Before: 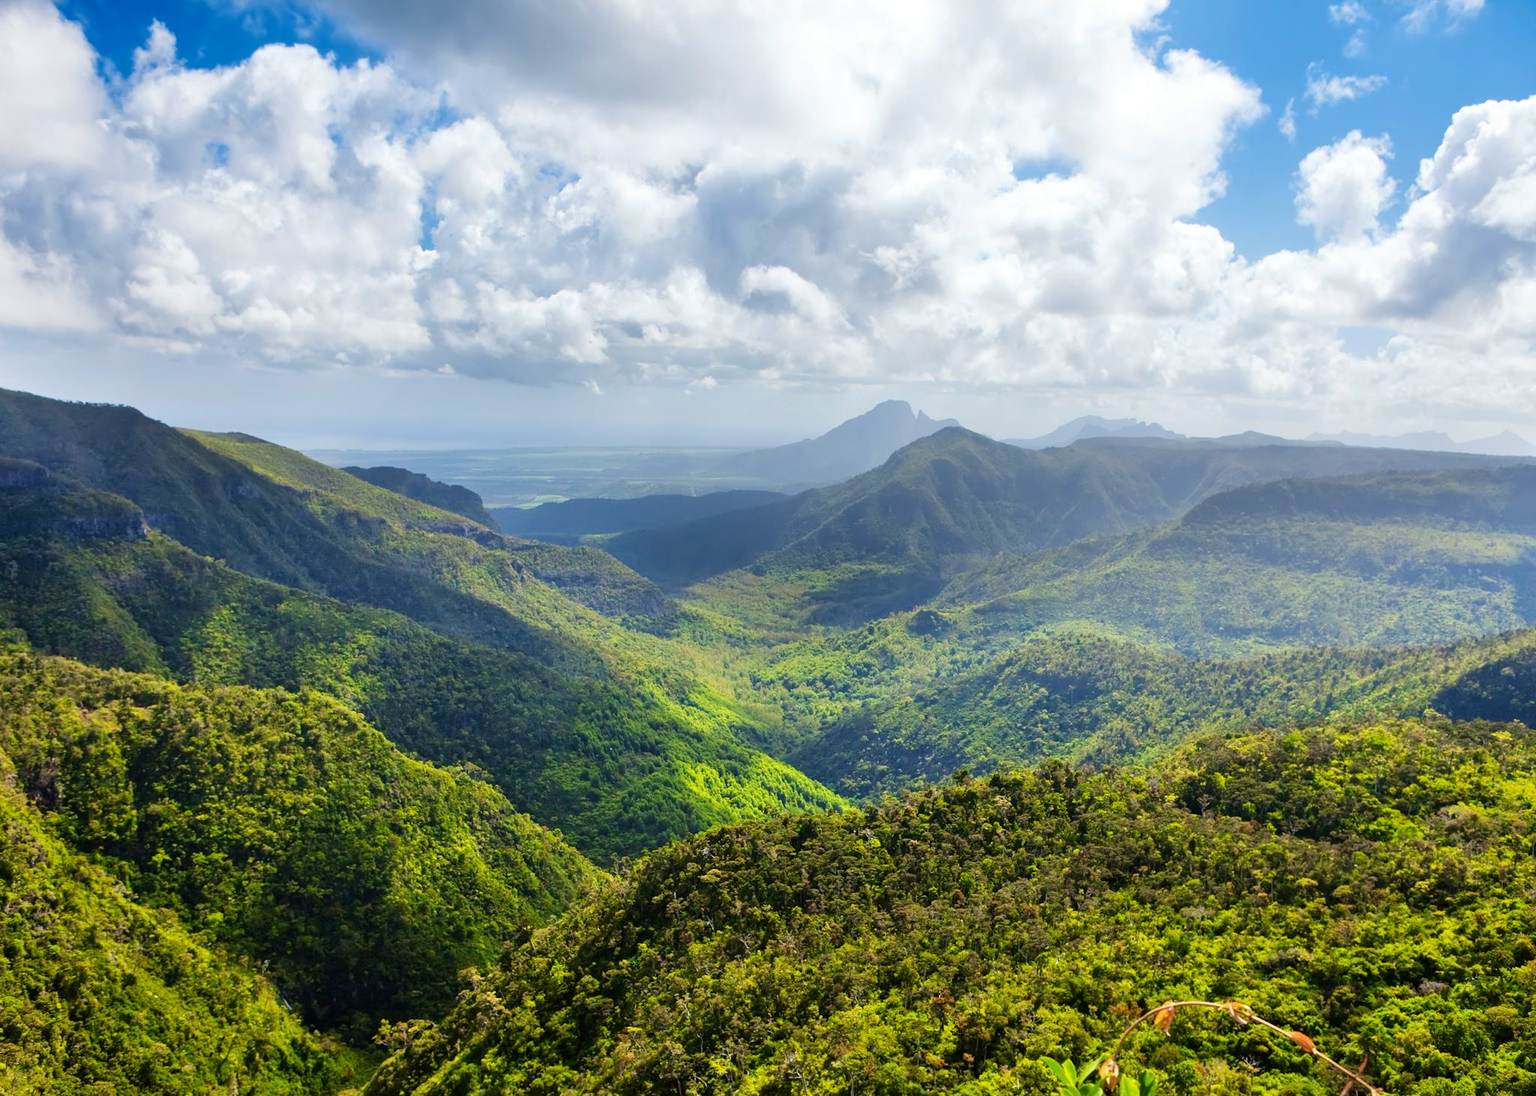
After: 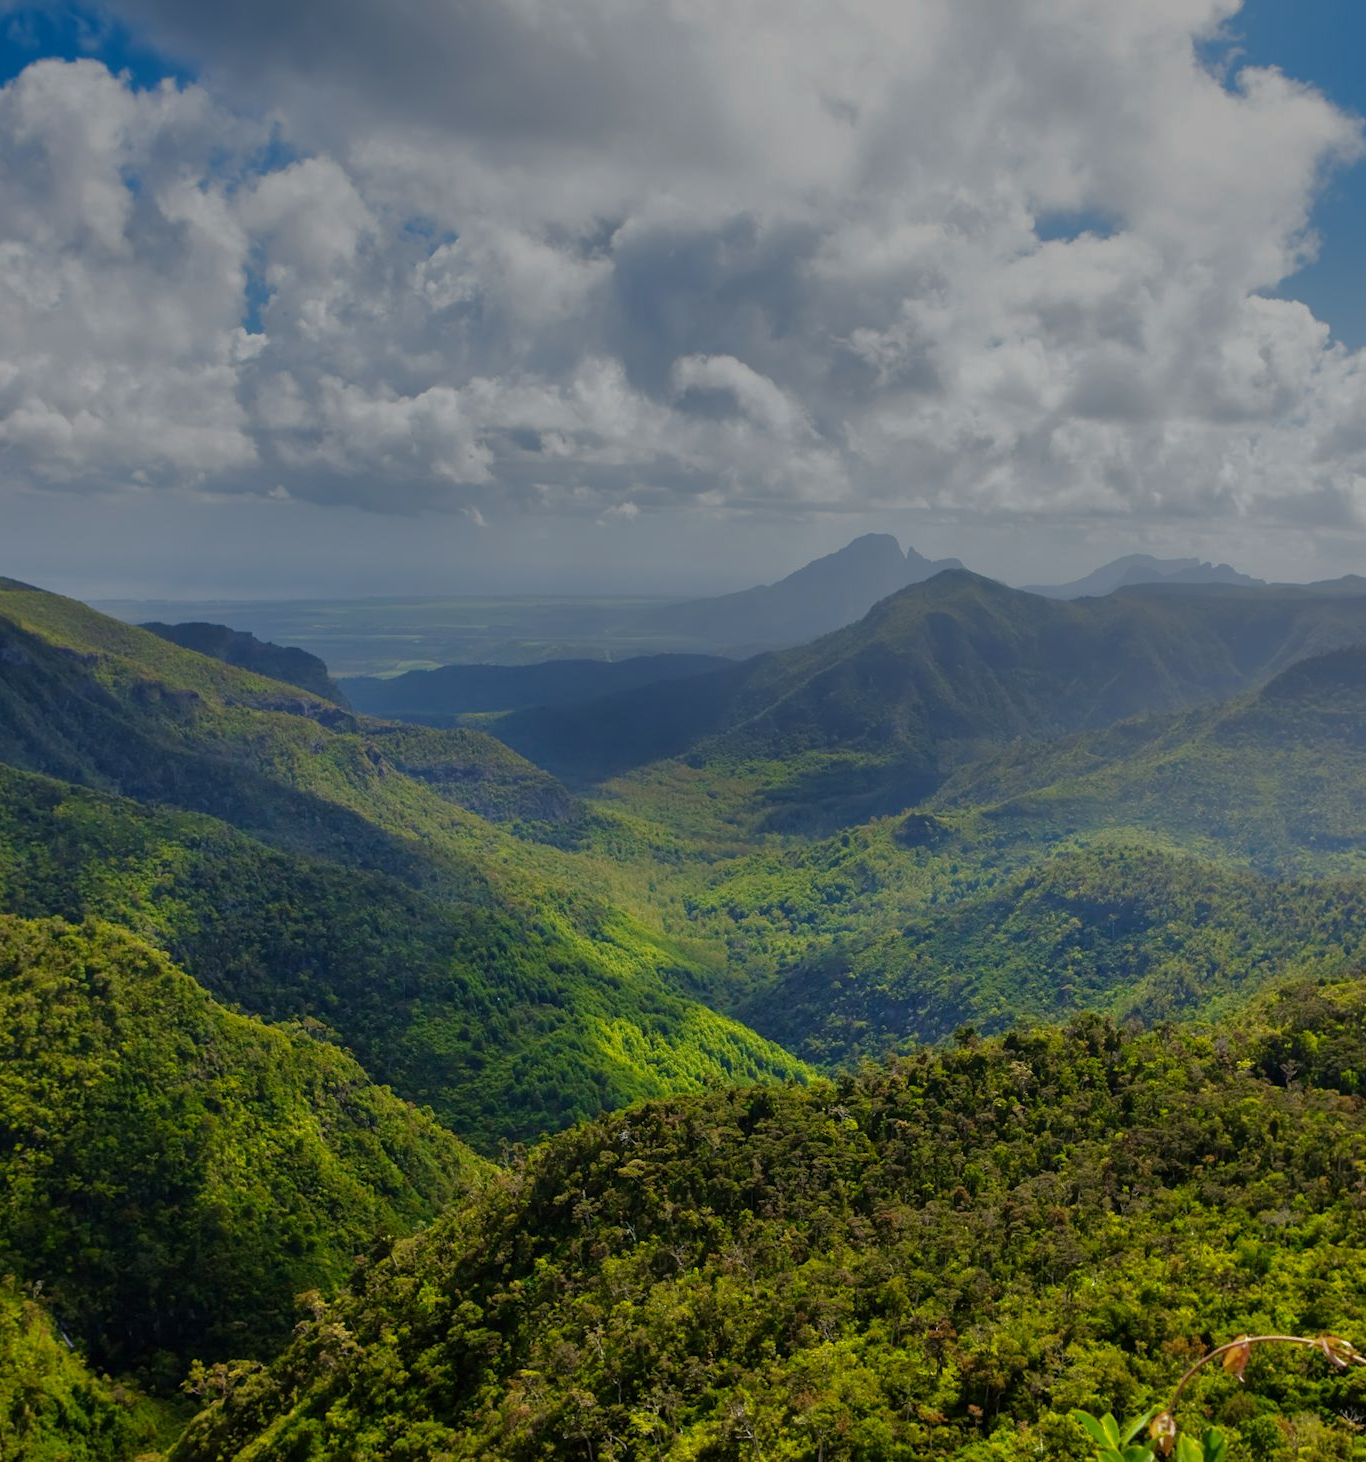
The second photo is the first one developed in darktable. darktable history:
base curve: curves: ch0 [(0, 0) (0.826, 0.587) (1, 1)]
crop and rotate: left 15.446%, right 17.836%
graduated density: on, module defaults
